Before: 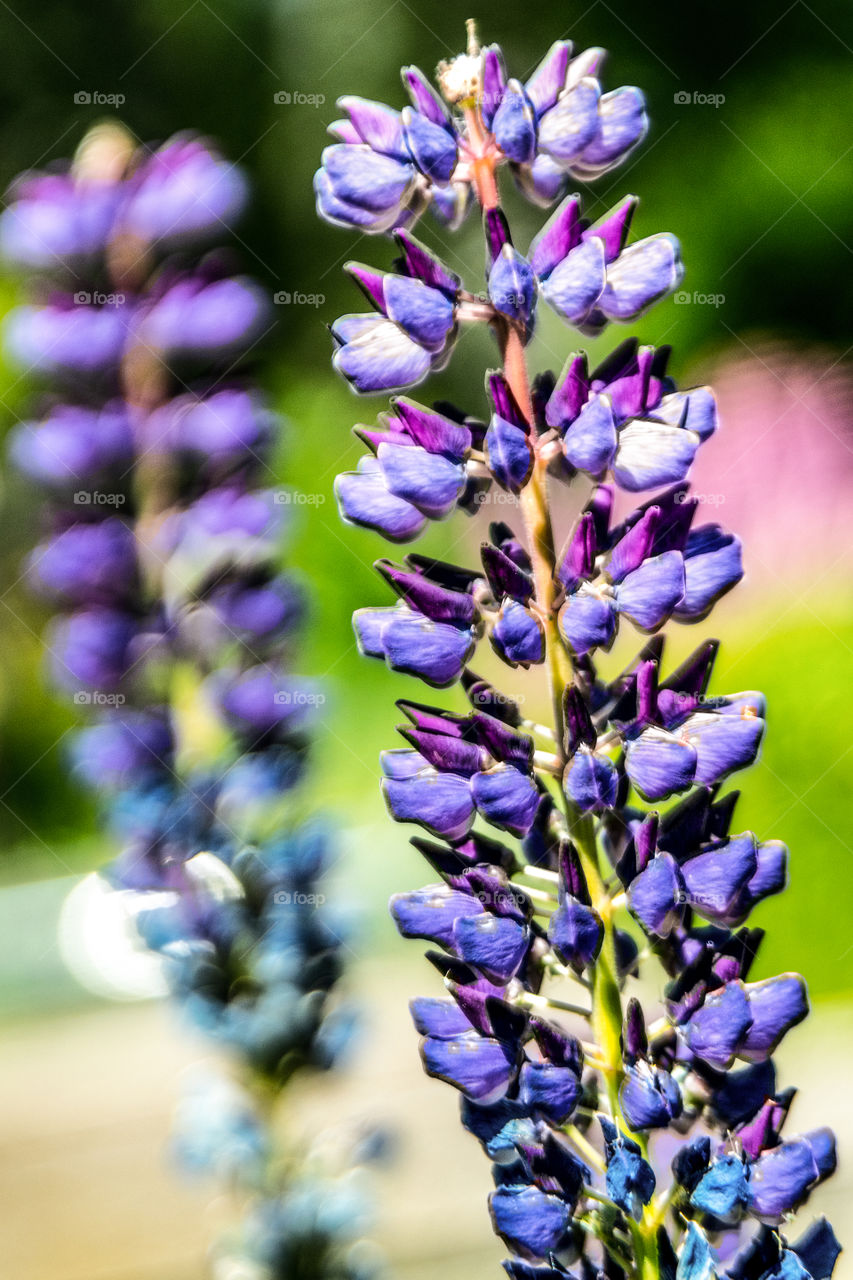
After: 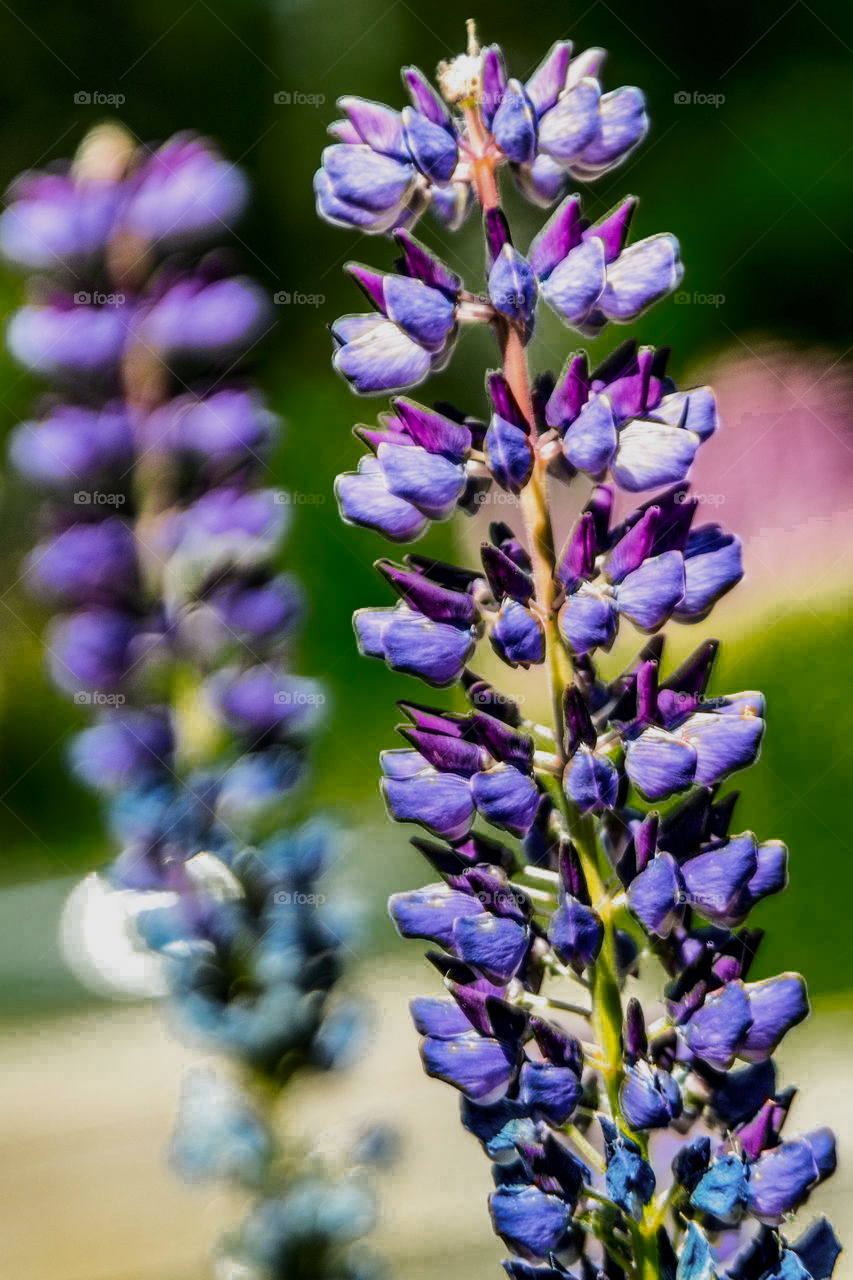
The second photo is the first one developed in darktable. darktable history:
color zones: curves: ch0 [(0.25, 0.5) (0.347, 0.092) (0.75, 0.5)]; ch1 [(0.25, 0.5) (0.33, 0.51) (0.75, 0.5)]
exposure: exposure -0.326 EV, compensate highlight preservation false
